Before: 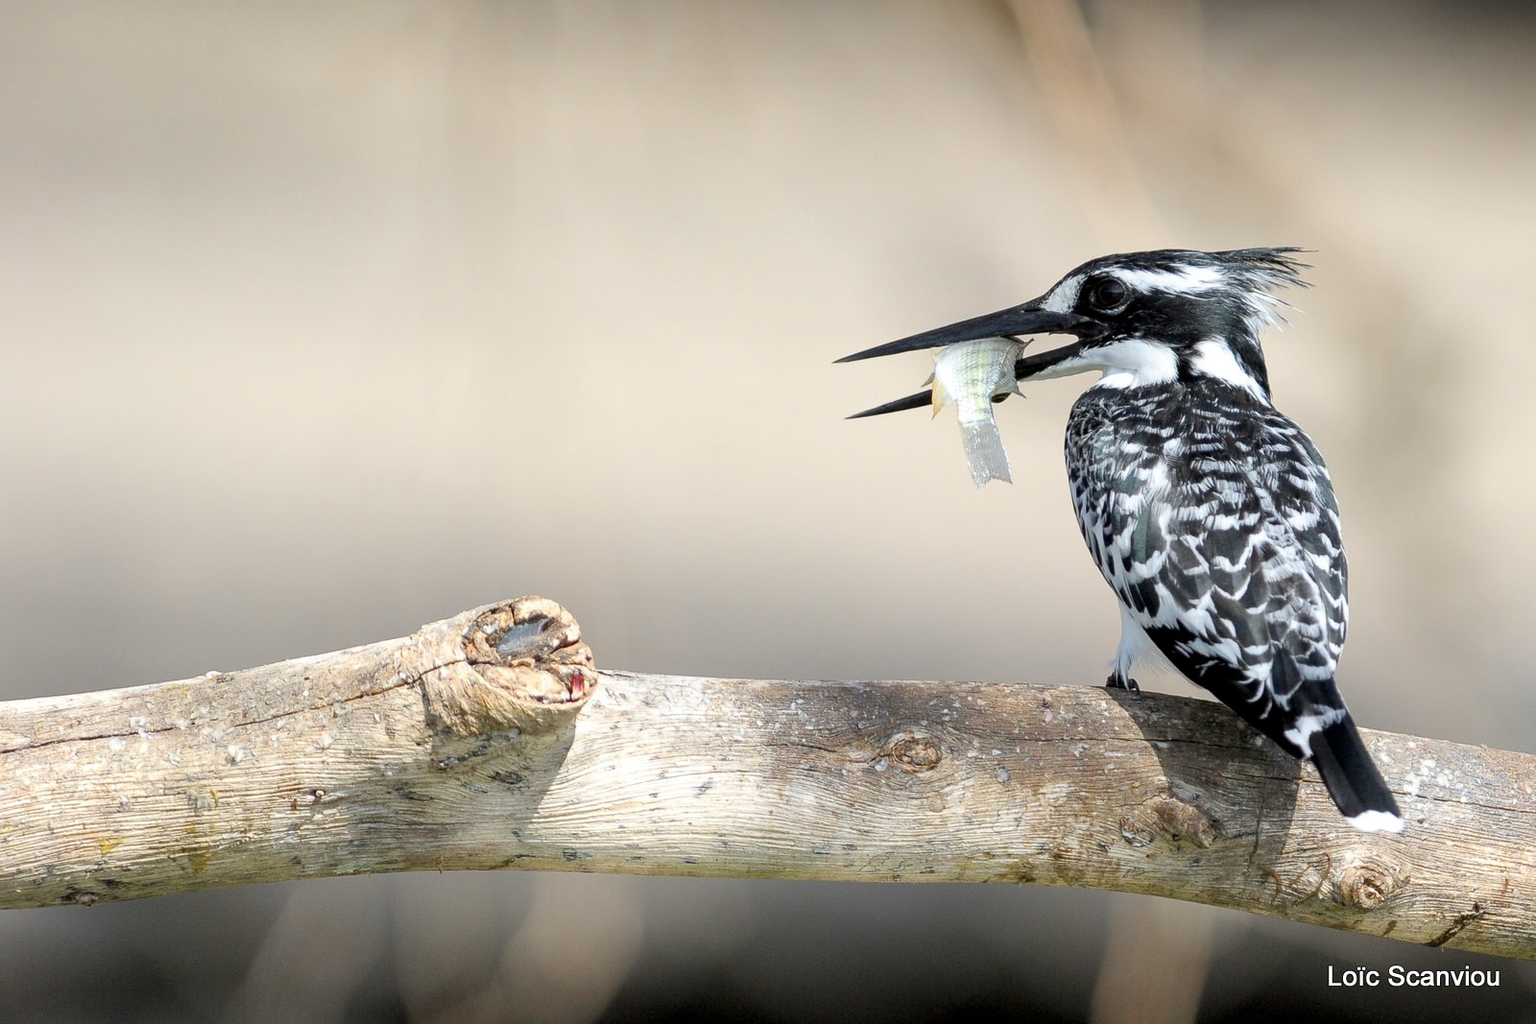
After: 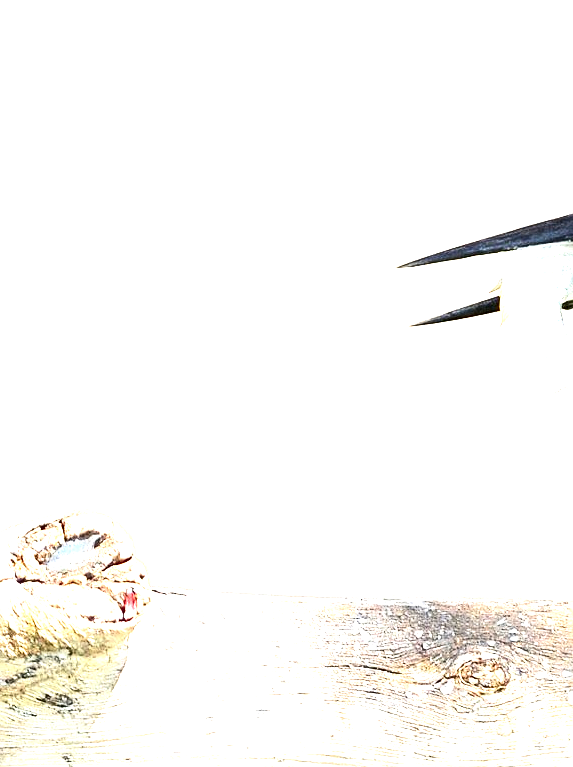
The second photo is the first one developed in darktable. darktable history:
crop and rotate: left 29.513%, top 10.392%, right 34.644%, bottom 17.68%
sharpen: amount 0.494
exposure: black level correction 0, exposure 0.592 EV, compensate exposure bias true, compensate highlight preservation false
contrast brightness saturation: contrast 0.205, brightness -0.103, saturation 0.103
